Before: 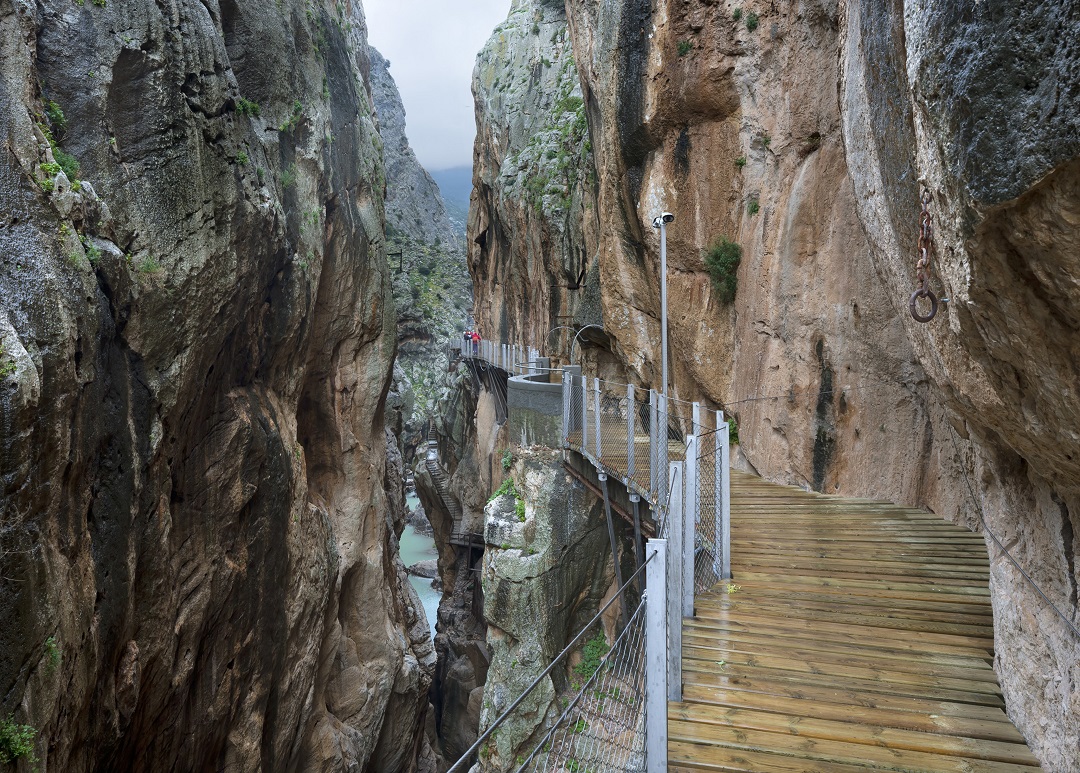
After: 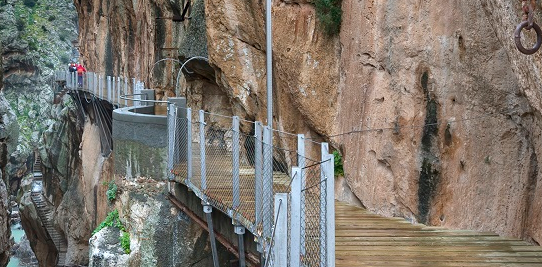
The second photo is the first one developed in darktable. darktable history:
exposure: exposure 0.161 EV, compensate highlight preservation false
crop: left 36.607%, top 34.735%, right 13.146%, bottom 30.611%
white balance: emerald 1
